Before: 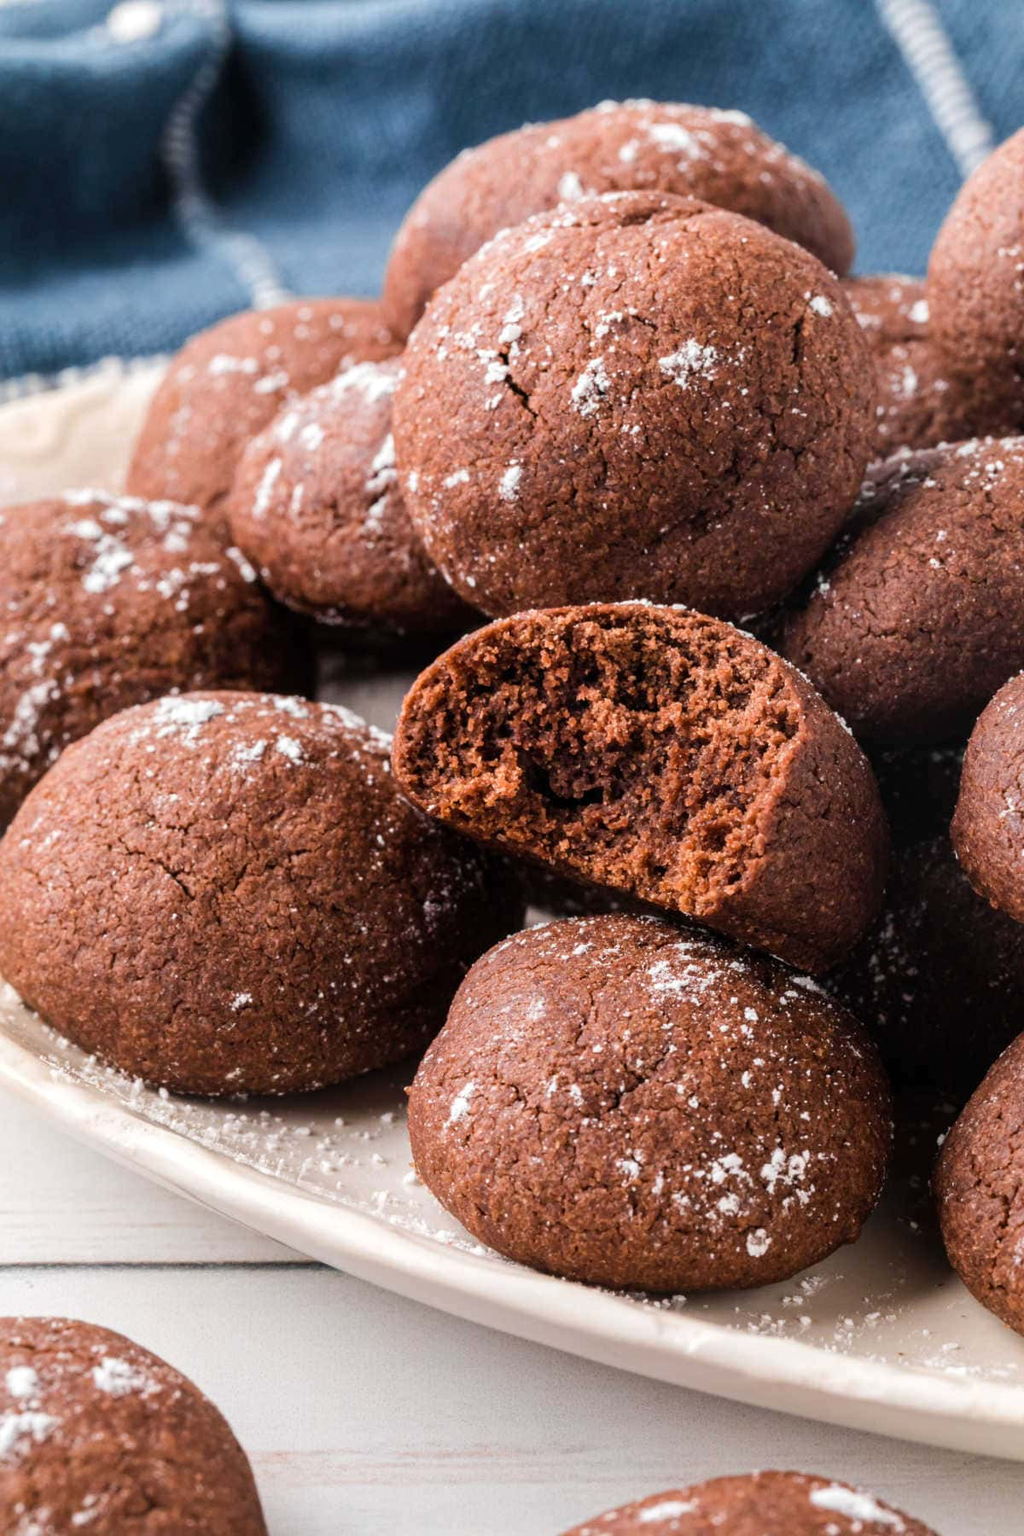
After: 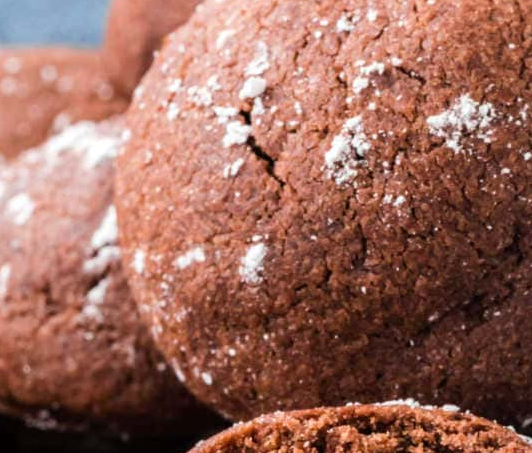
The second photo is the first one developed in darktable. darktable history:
crop: left 28.763%, top 16.862%, right 26.805%, bottom 57.945%
